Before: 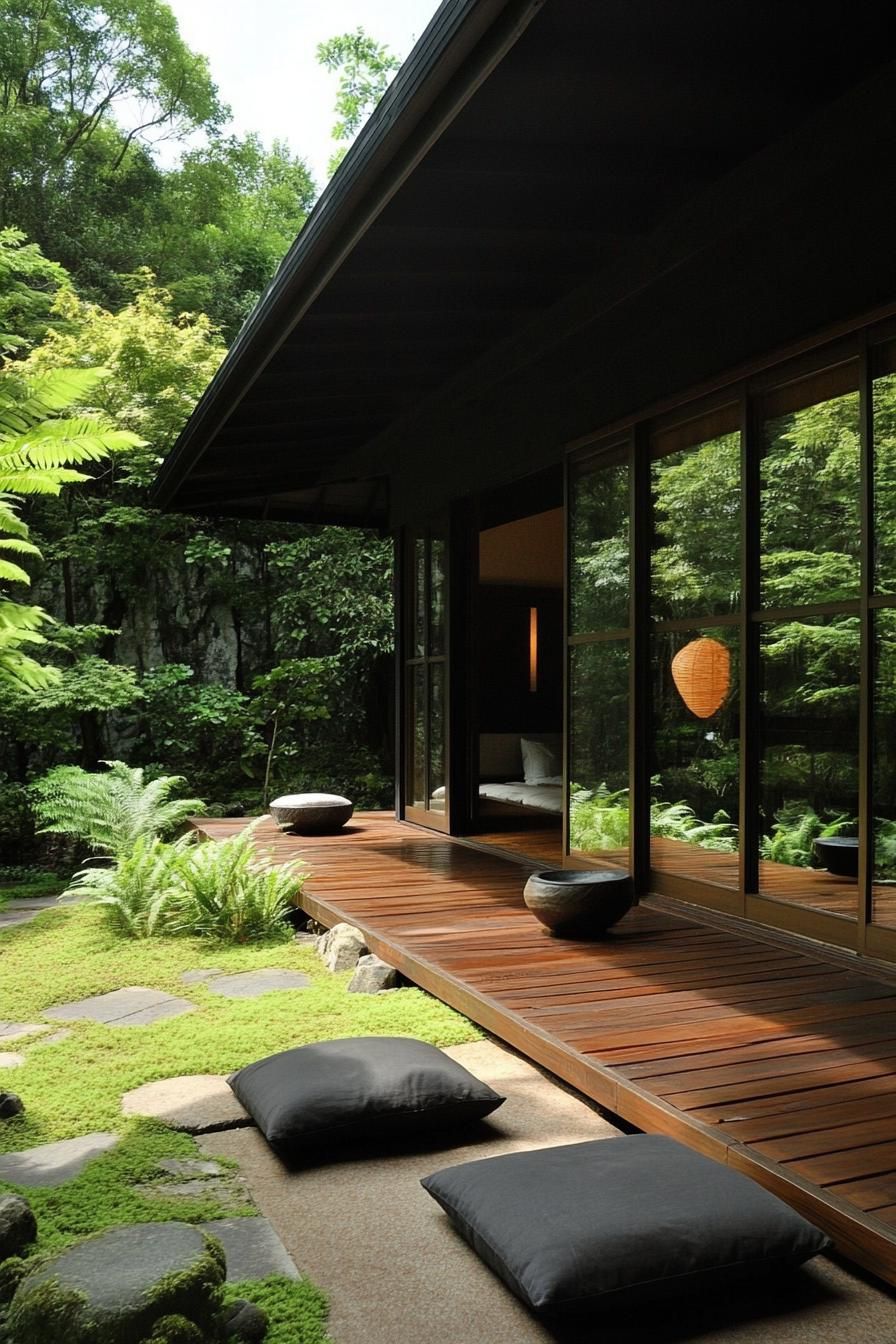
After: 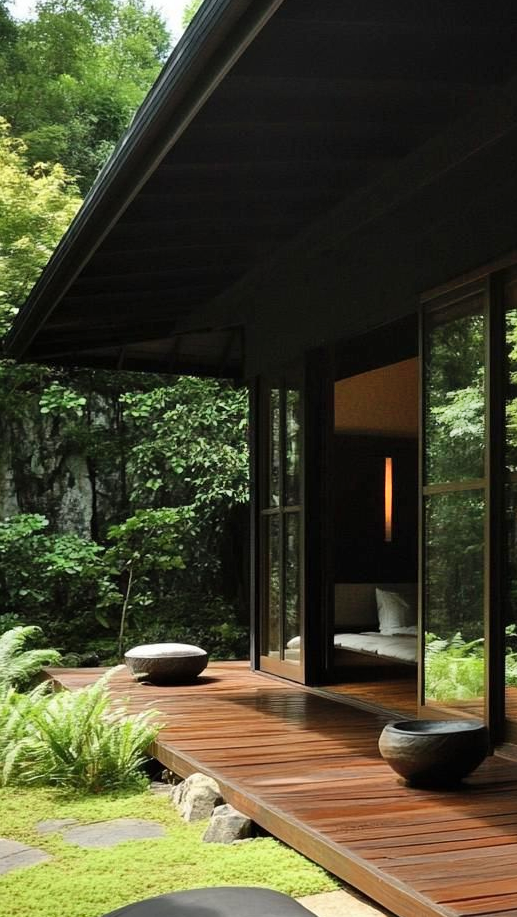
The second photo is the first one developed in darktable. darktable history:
shadows and highlights: soften with gaussian
crop: left 16.202%, top 11.208%, right 26.045%, bottom 20.557%
